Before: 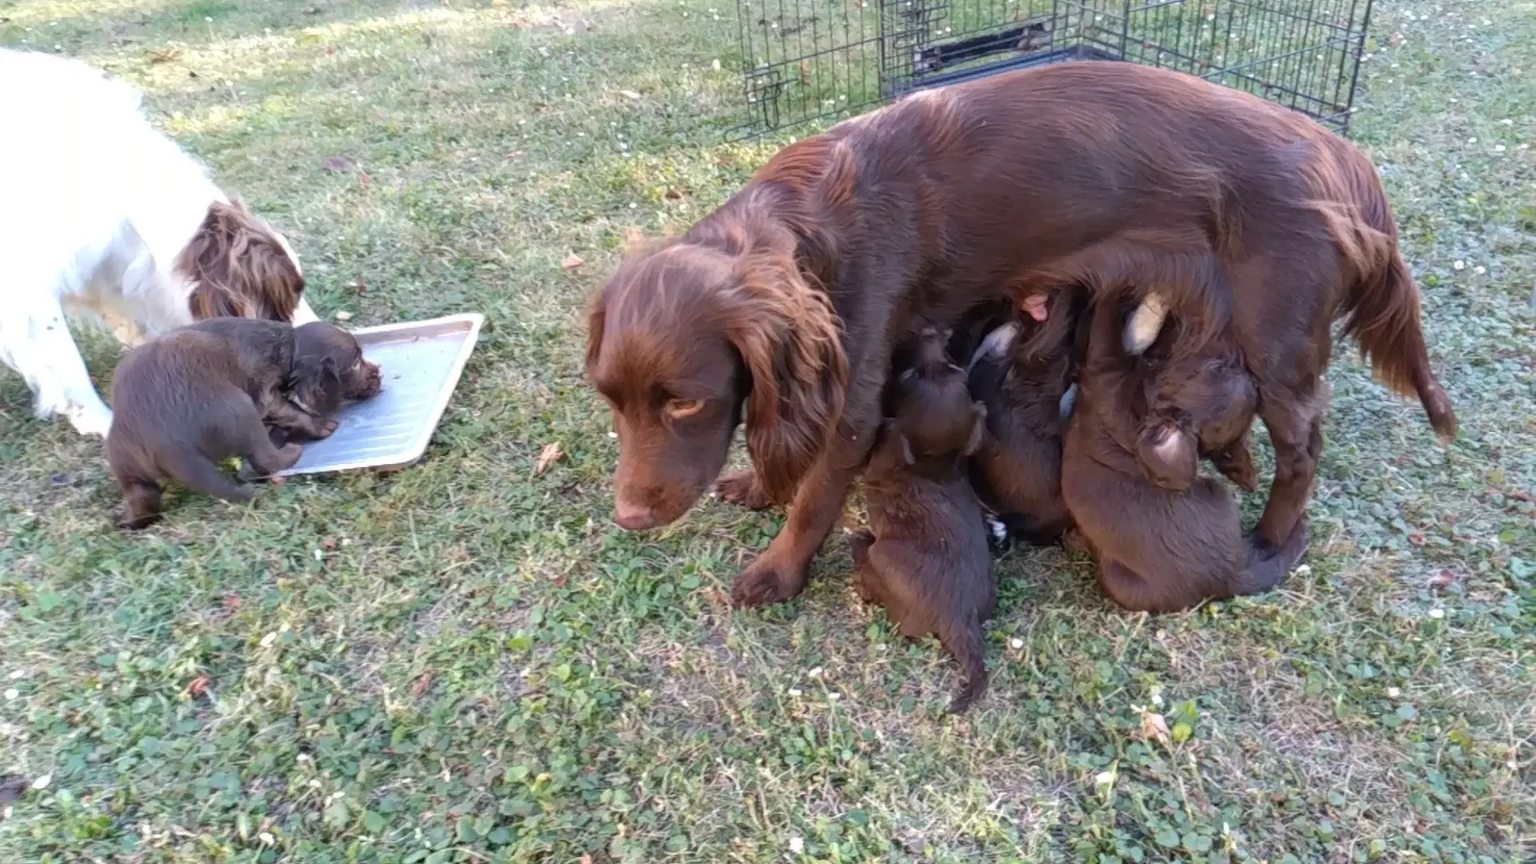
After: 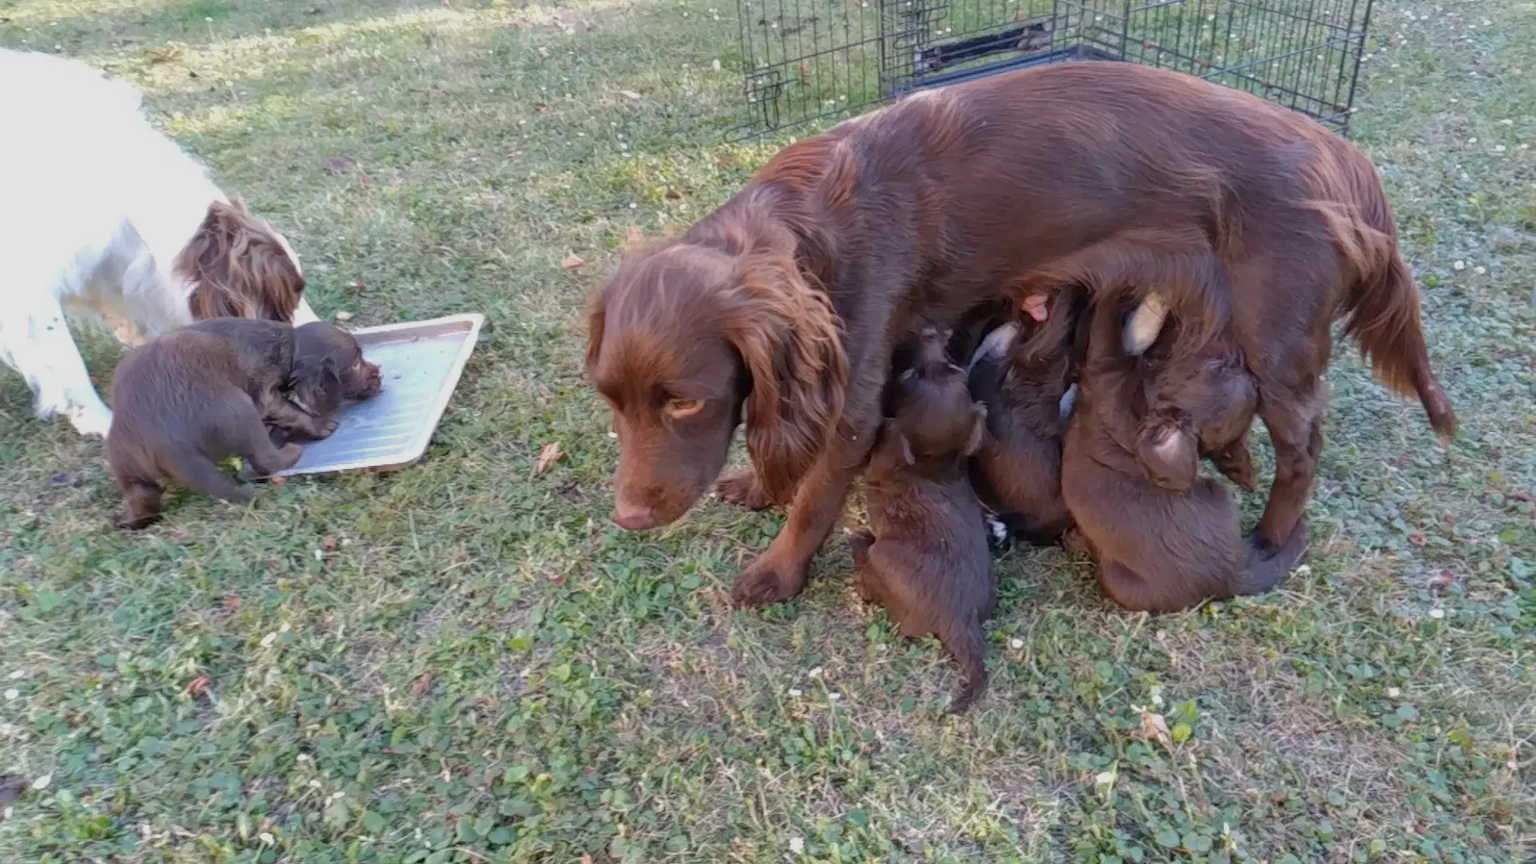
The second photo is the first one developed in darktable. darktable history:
tone equalizer: -8 EV 0.25 EV, -7 EV 0.417 EV, -6 EV 0.417 EV, -5 EV 0.25 EV, -3 EV -0.25 EV, -2 EV -0.417 EV, -1 EV -0.417 EV, +0 EV -0.25 EV, edges refinement/feathering 500, mask exposure compensation -1.57 EV, preserve details guided filter
exposure: black level correction 0.001, compensate highlight preservation false
